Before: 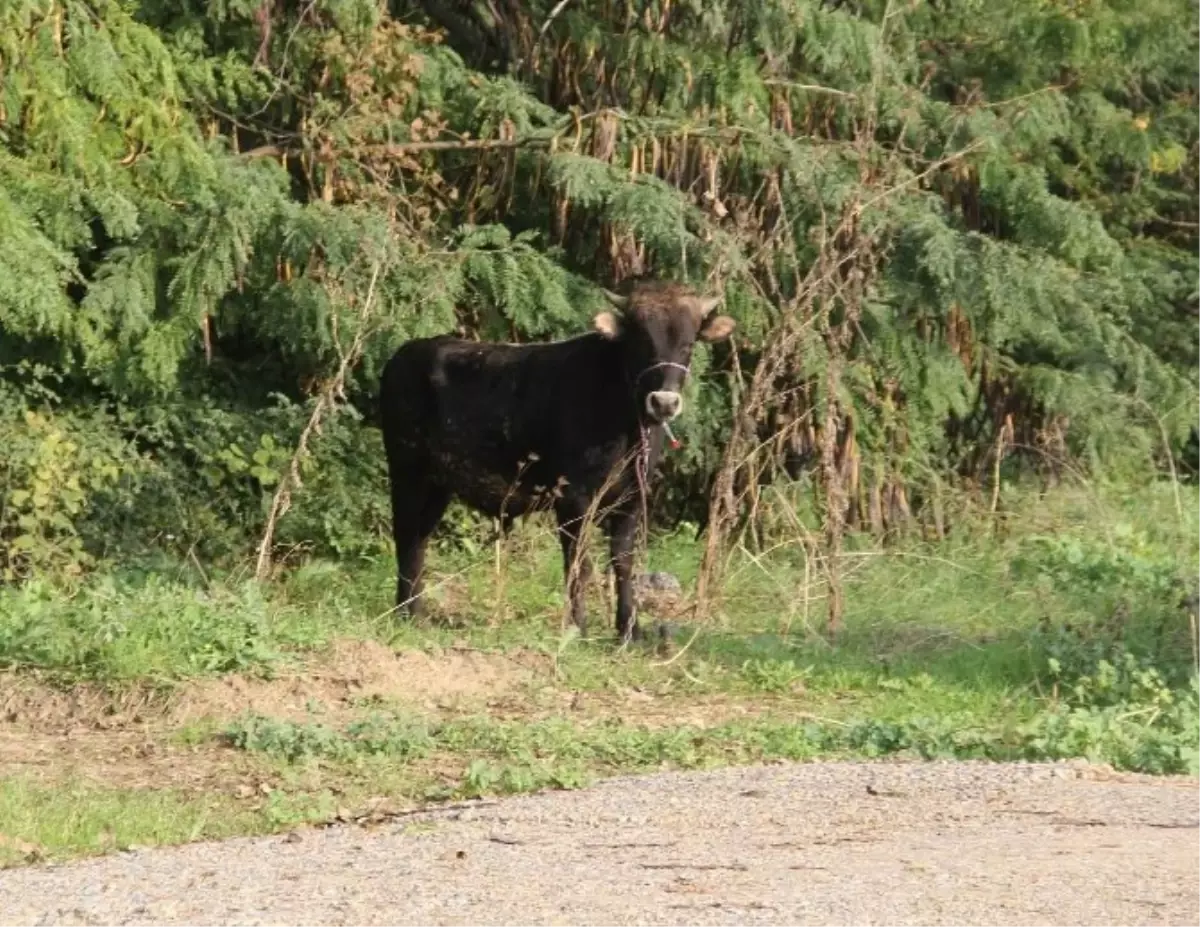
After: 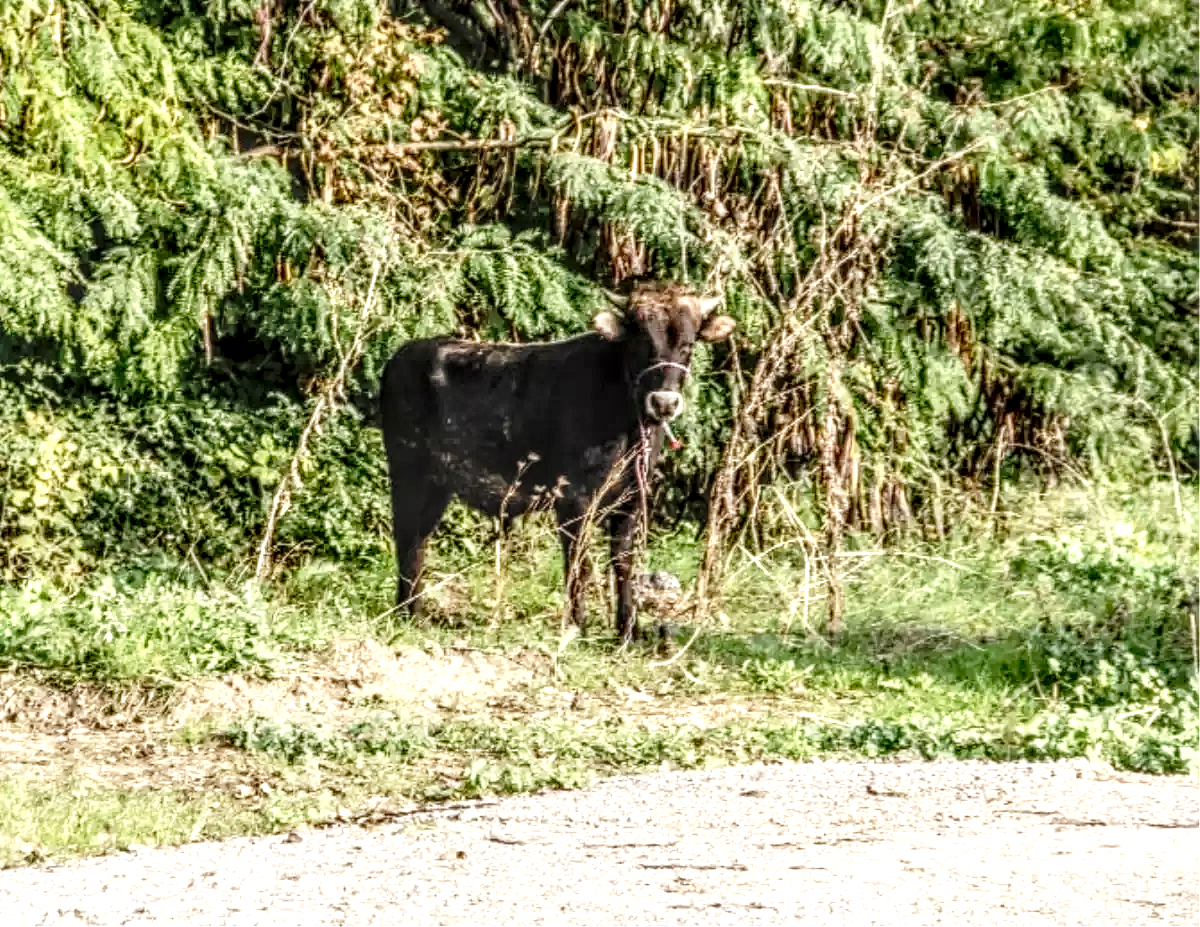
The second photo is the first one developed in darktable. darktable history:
base curve: curves: ch0 [(0, 0) (0.028, 0.03) (0.121, 0.232) (0.46, 0.748) (0.859, 0.968) (1, 1)], preserve colors none
tone equalizer: on, module defaults
local contrast: highlights 4%, shadows 1%, detail 299%, midtone range 0.301
